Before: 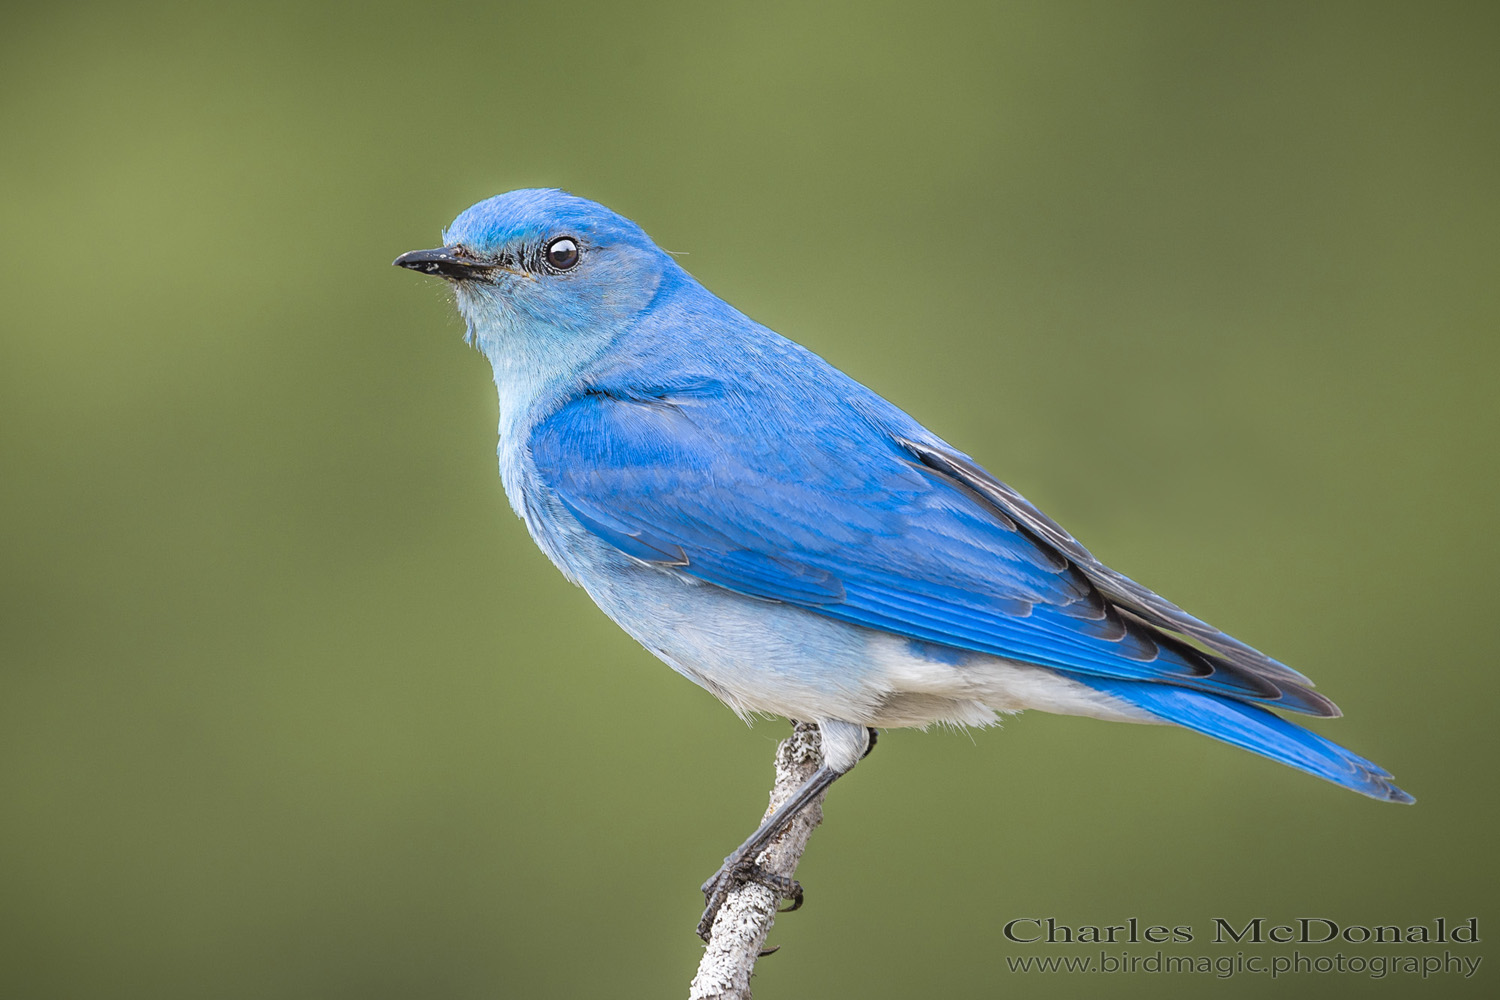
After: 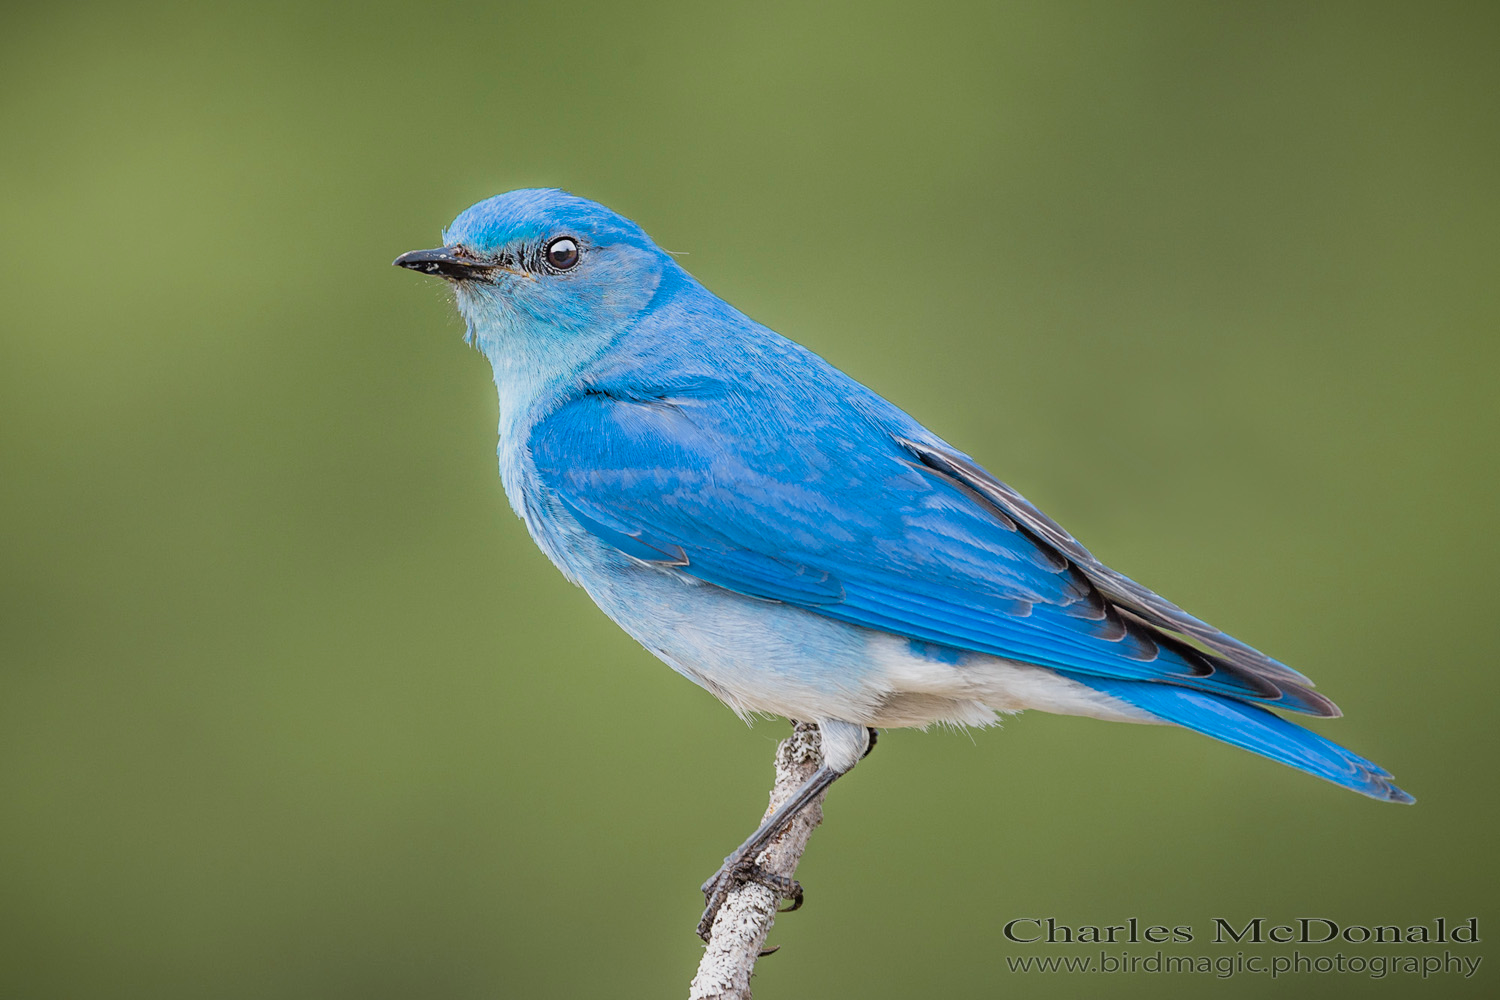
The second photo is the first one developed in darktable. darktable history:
filmic rgb: black relative exposure -14.21 EV, white relative exposure 3.39 EV, hardness 7.96, contrast 0.985
